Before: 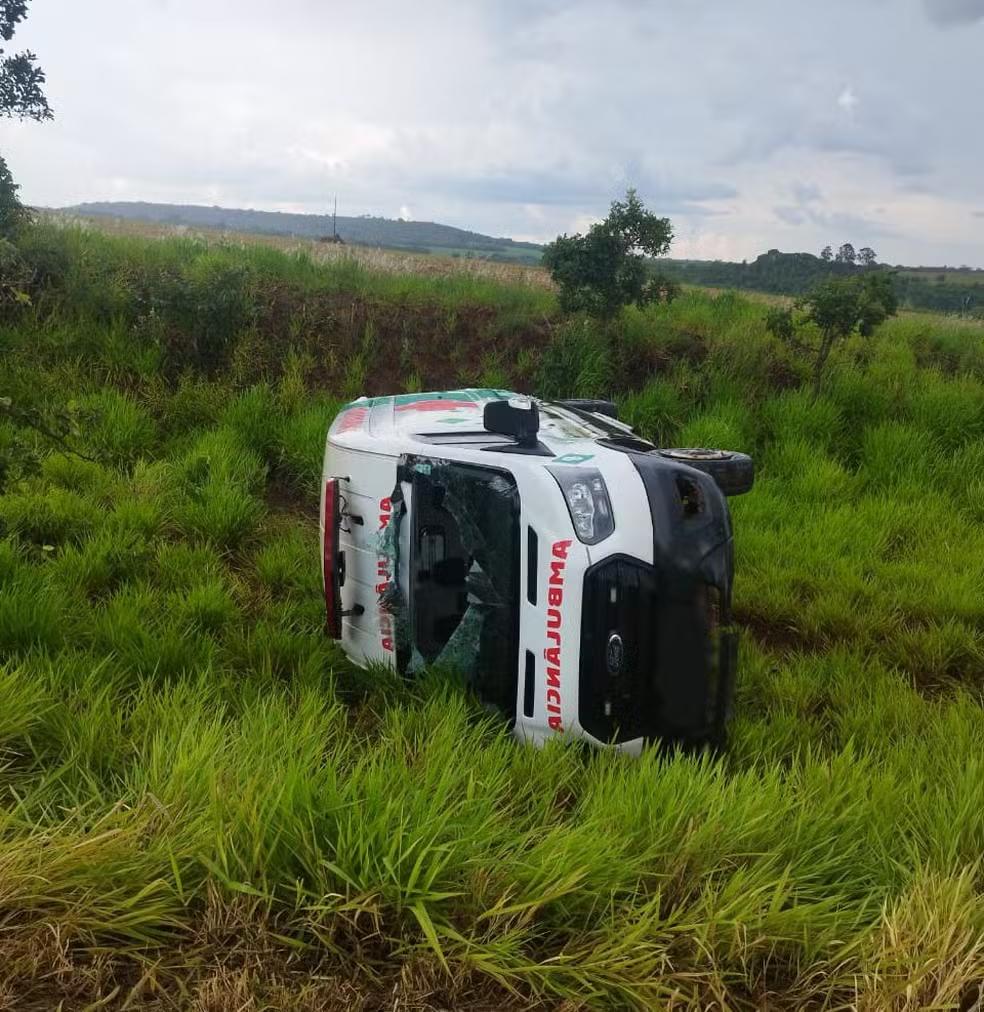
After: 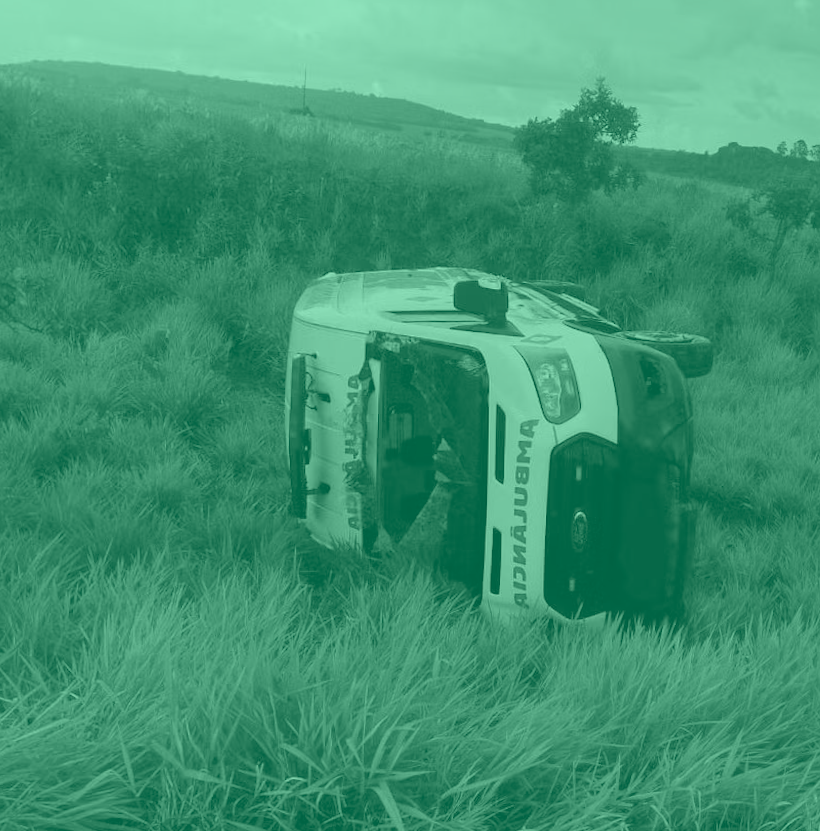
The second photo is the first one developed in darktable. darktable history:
colorize: hue 147.6°, saturation 65%, lightness 21.64%
rotate and perspective: rotation 0.679°, lens shift (horizontal) 0.136, crop left 0.009, crop right 0.991, crop top 0.078, crop bottom 0.95
crop: left 6.446%, top 8.188%, right 9.538%, bottom 3.548%
